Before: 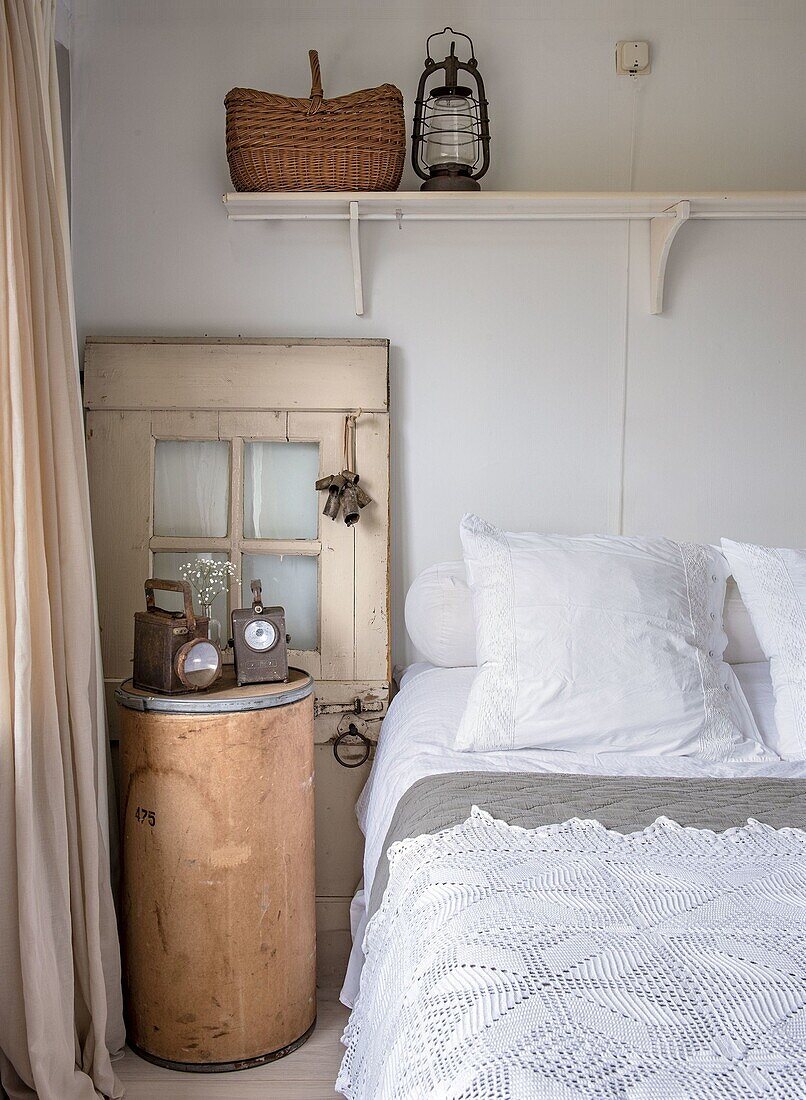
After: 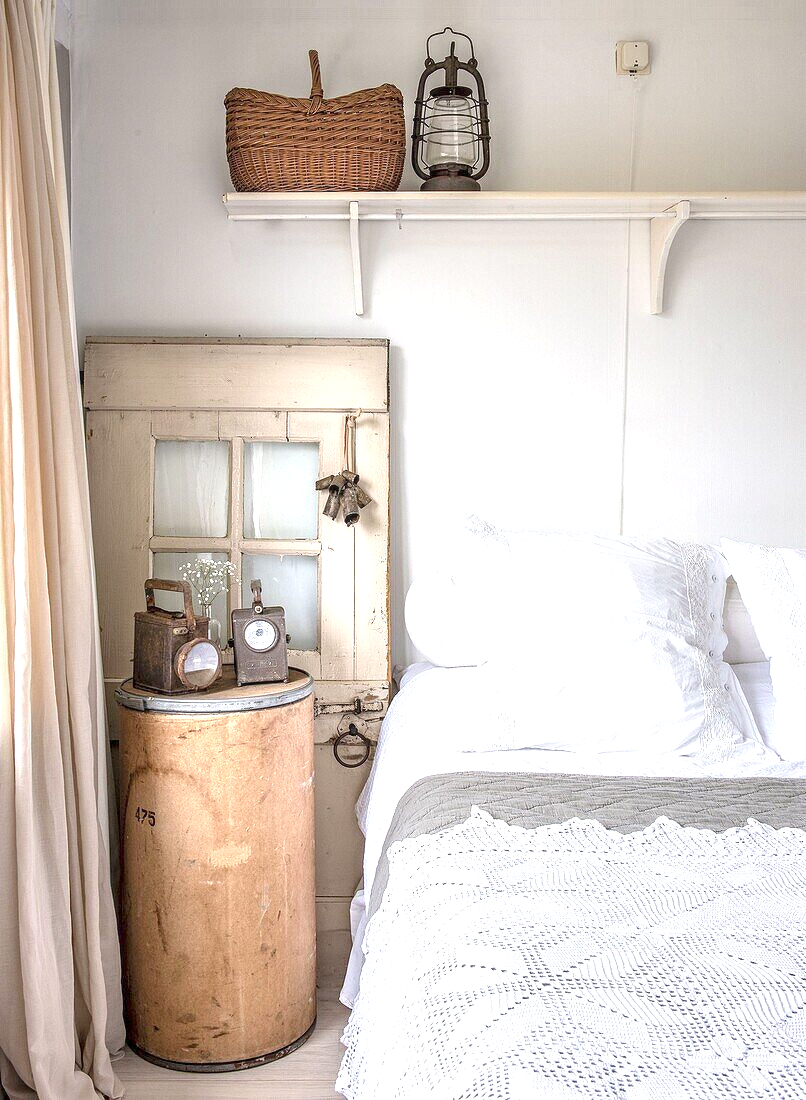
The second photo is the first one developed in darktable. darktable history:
exposure: black level correction 0, exposure 1.2 EV, compensate highlight preservation false
color balance: contrast -15%
local contrast: on, module defaults
